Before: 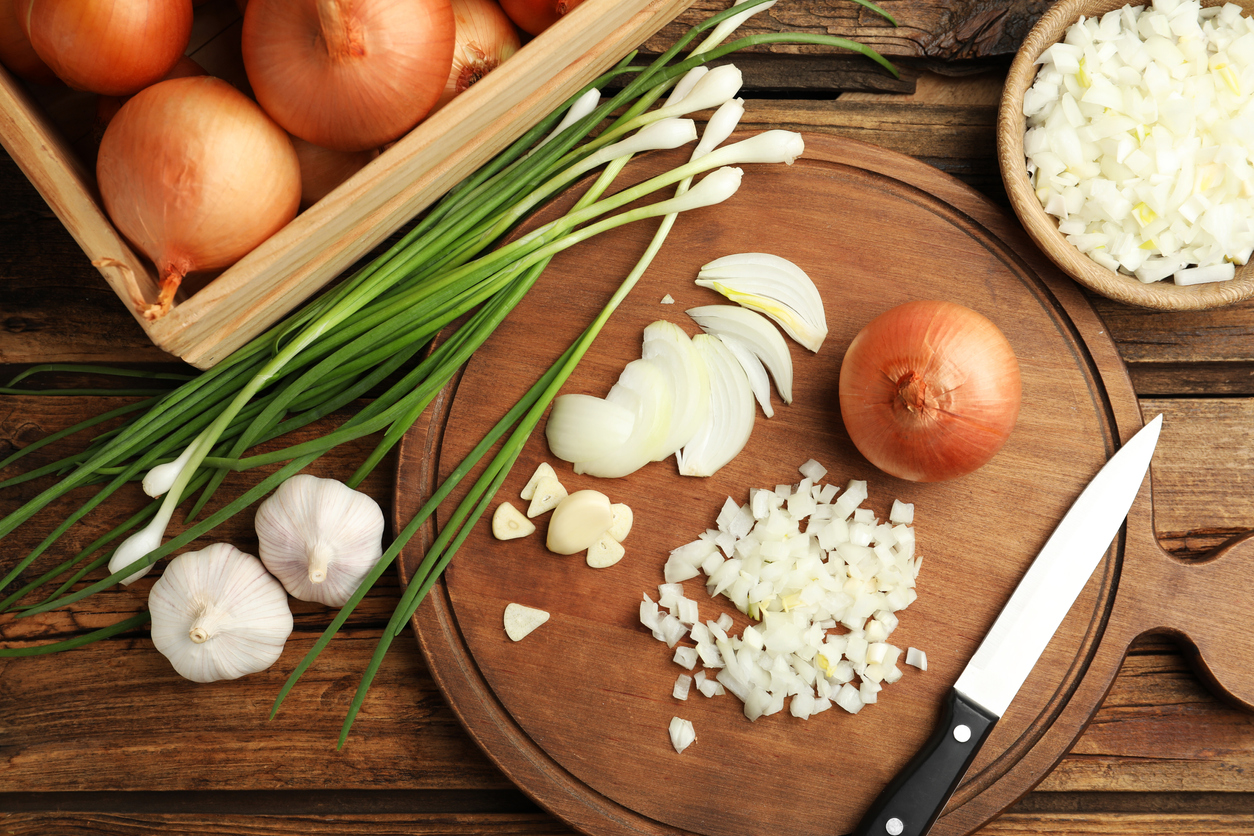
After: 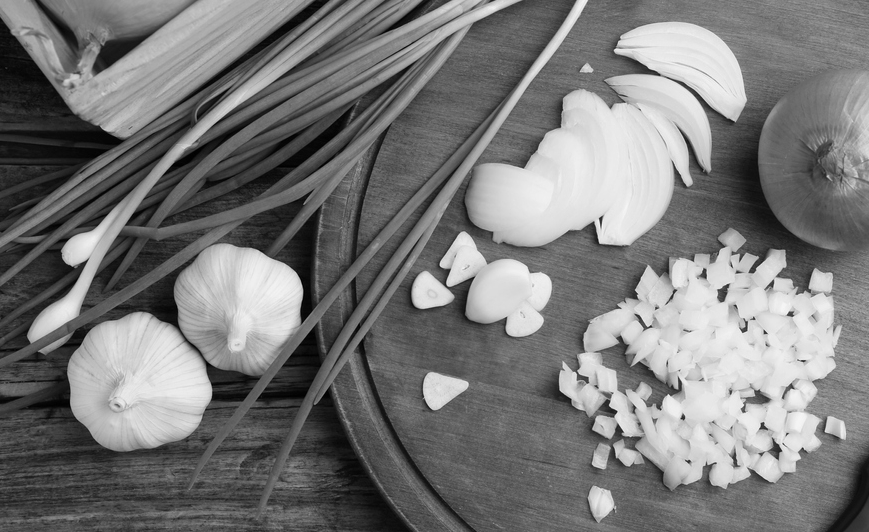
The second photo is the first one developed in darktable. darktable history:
crop: left 6.488%, top 27.668%, right 24.183%, bottom 8.656%
contrast brightness saturation: saturation -1
exposure: exposure -0.05 EV
shadows and highlights: shadows 43.71, white point adjustment -1.46, soften with gaussian
